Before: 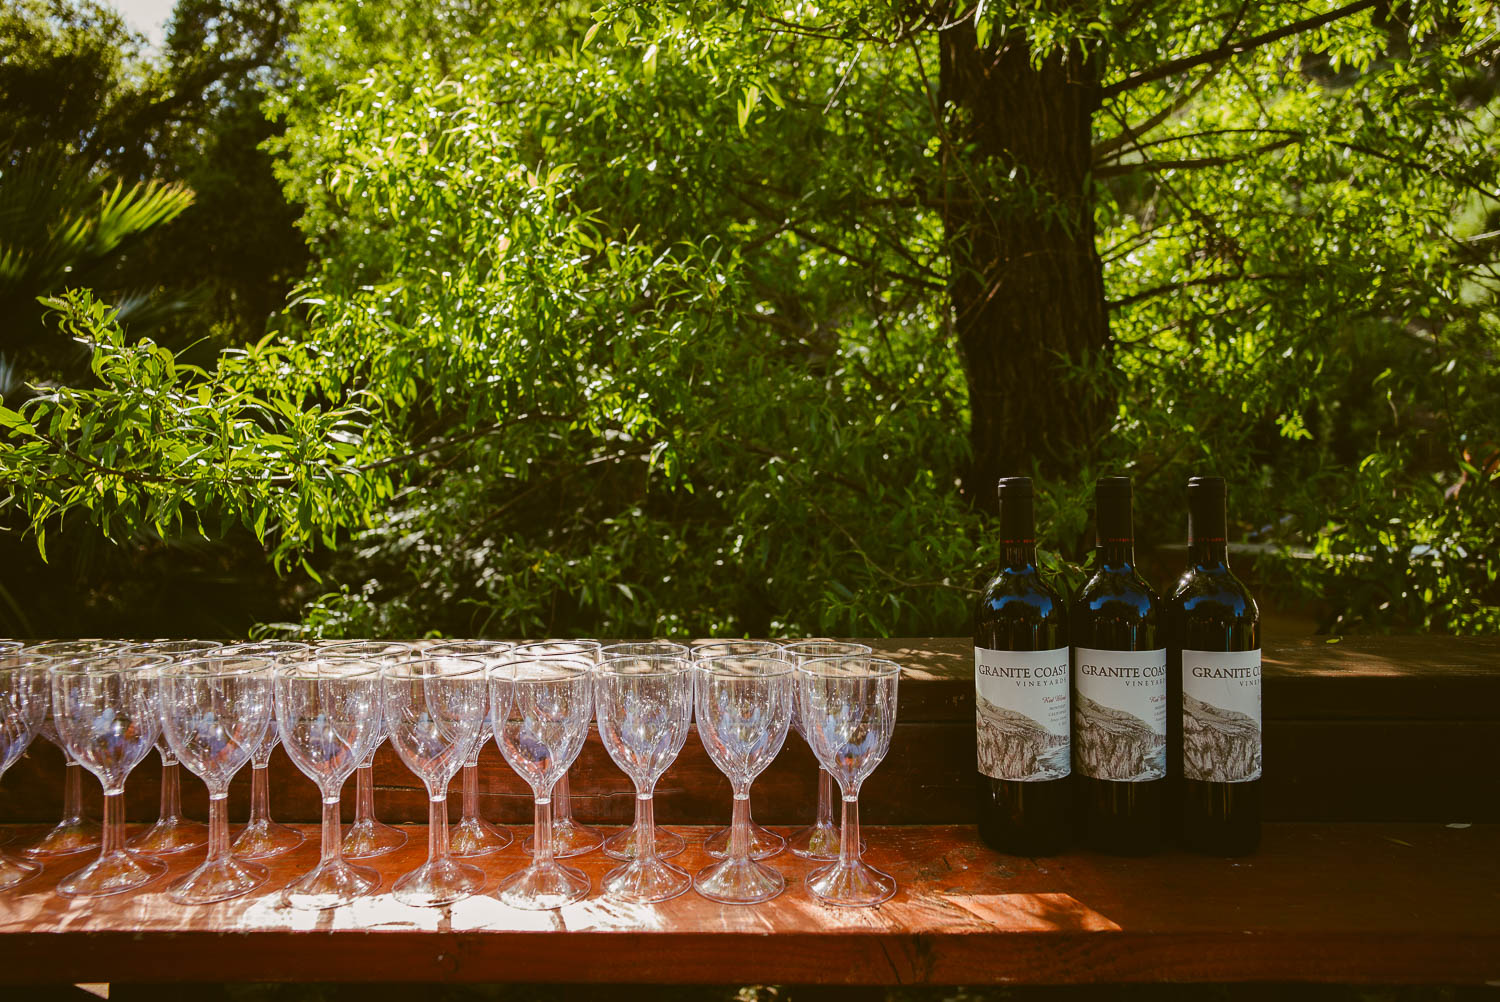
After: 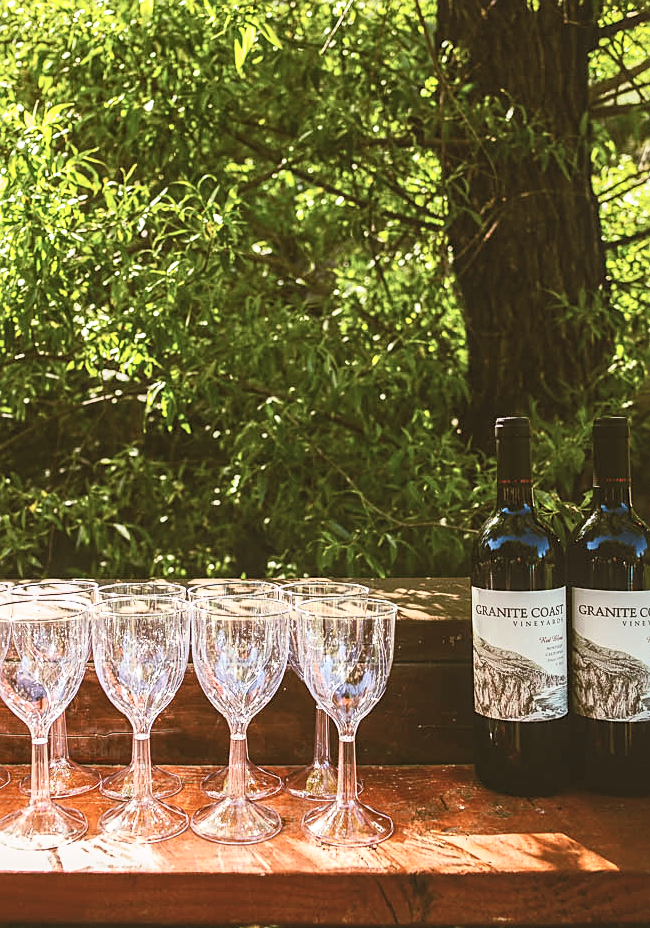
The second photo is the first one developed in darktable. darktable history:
contrast brightness saturation: contrast 0.394, brightness 0.512
local contrast: on, module defaults
crop: left 33.549%, top 6.013%, right 22.863%
sharpen: on, module defaults
